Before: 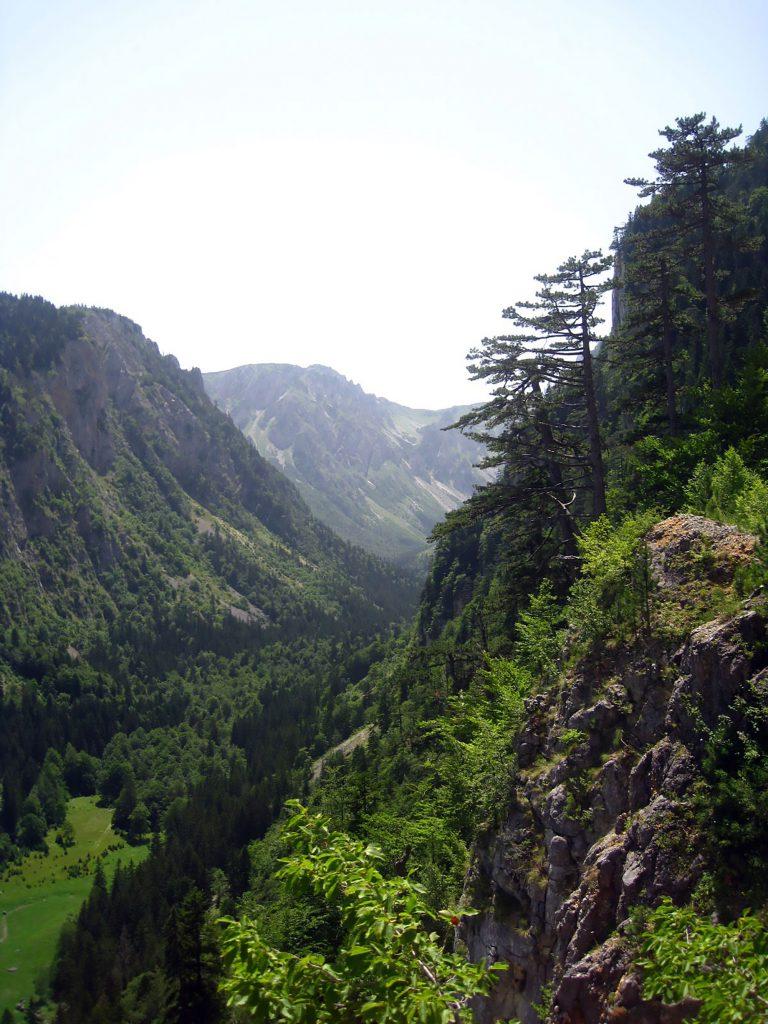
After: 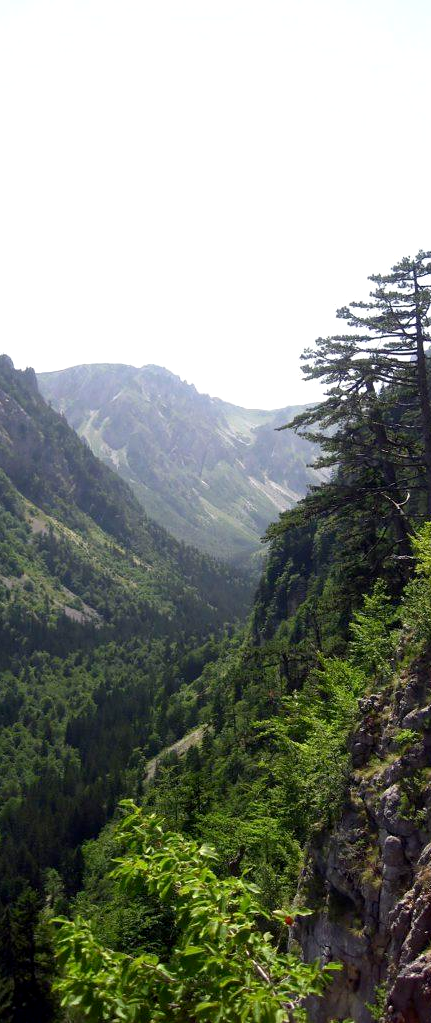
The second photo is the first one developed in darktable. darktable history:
crop: left 21.668%, right 22.15%, bottom 0.014%
exposure: black level correction 0.002, exposure 0.147 EV, compensate highlight preservation false
